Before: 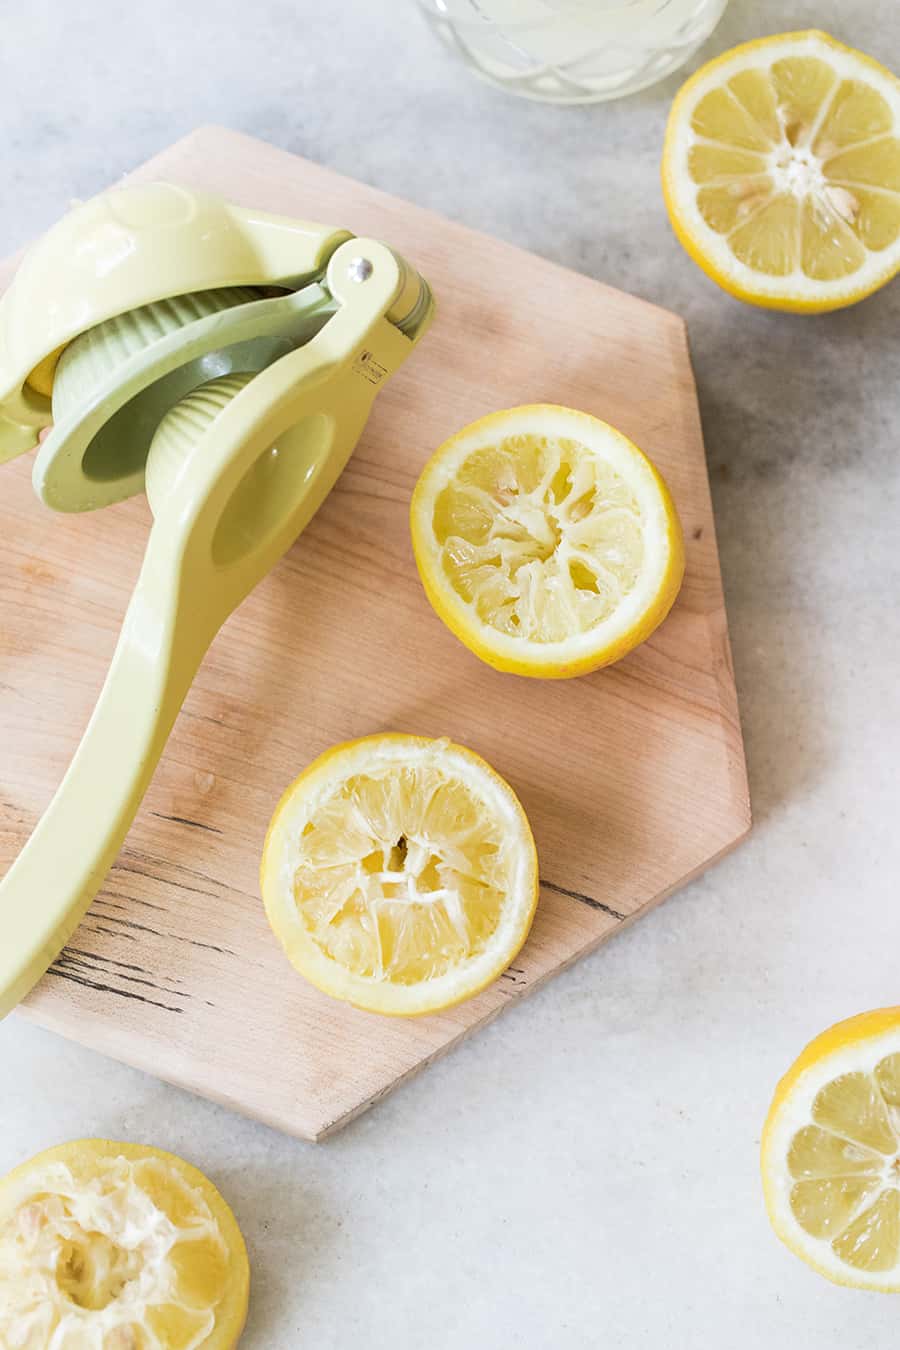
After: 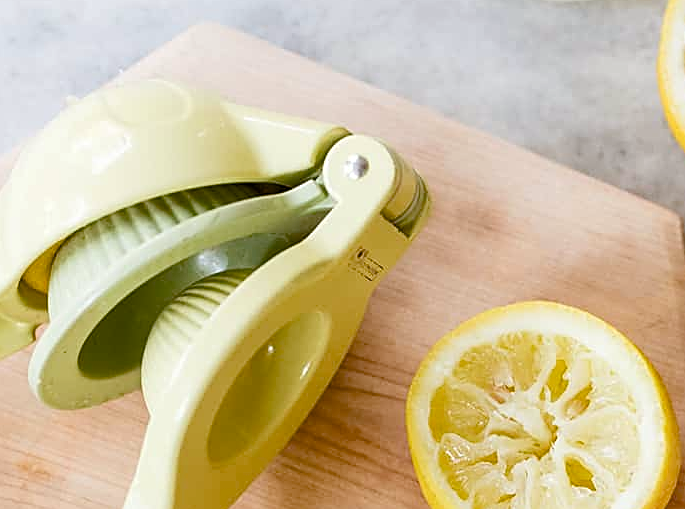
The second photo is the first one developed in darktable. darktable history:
color balance rgb: shadows lift › luminance -8.099%, shadows lift › chroma 2.375%, shadows lift › hue 164.23°, power › luminance -3.578%, power › chroma 0.573%, power › hue 37.77°, perceptual saturation grading › global saturation 20%, perceptual saturation grading › highlights -25.114%, perceptual saturation grading › shadows 25.131%, global vibrance 7.34%, saturation formula JzAzBz (2021)
crop: left 0.509%, top 7.63%, right 23.333%, bottom 54.625%
sharpen: on, module defaults
